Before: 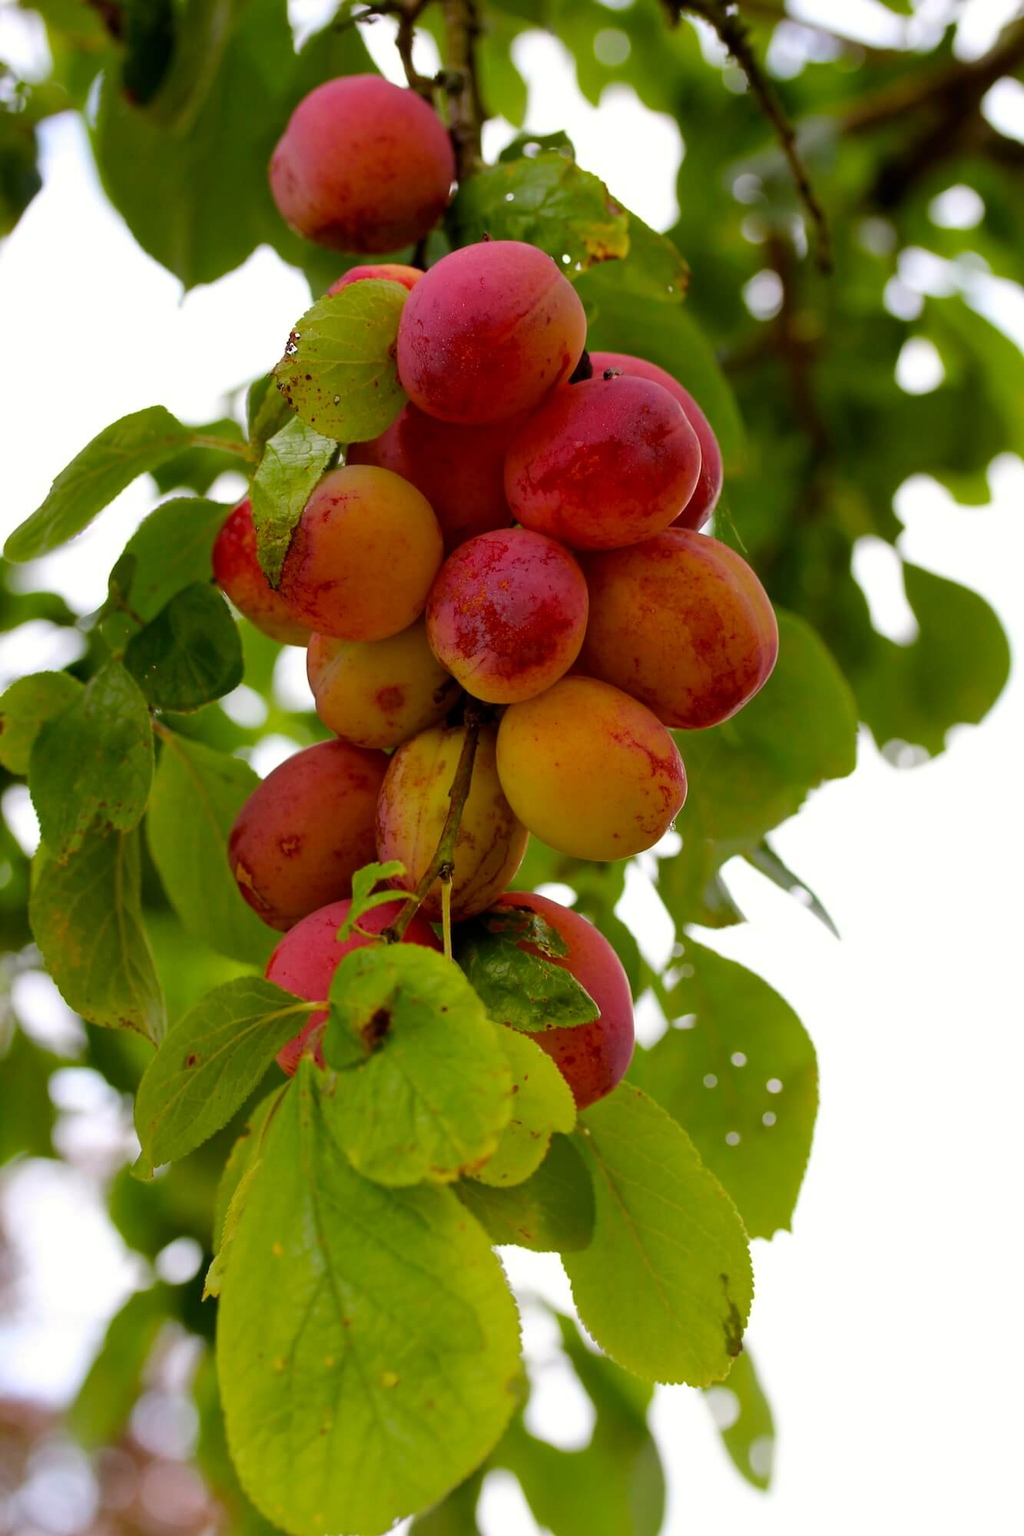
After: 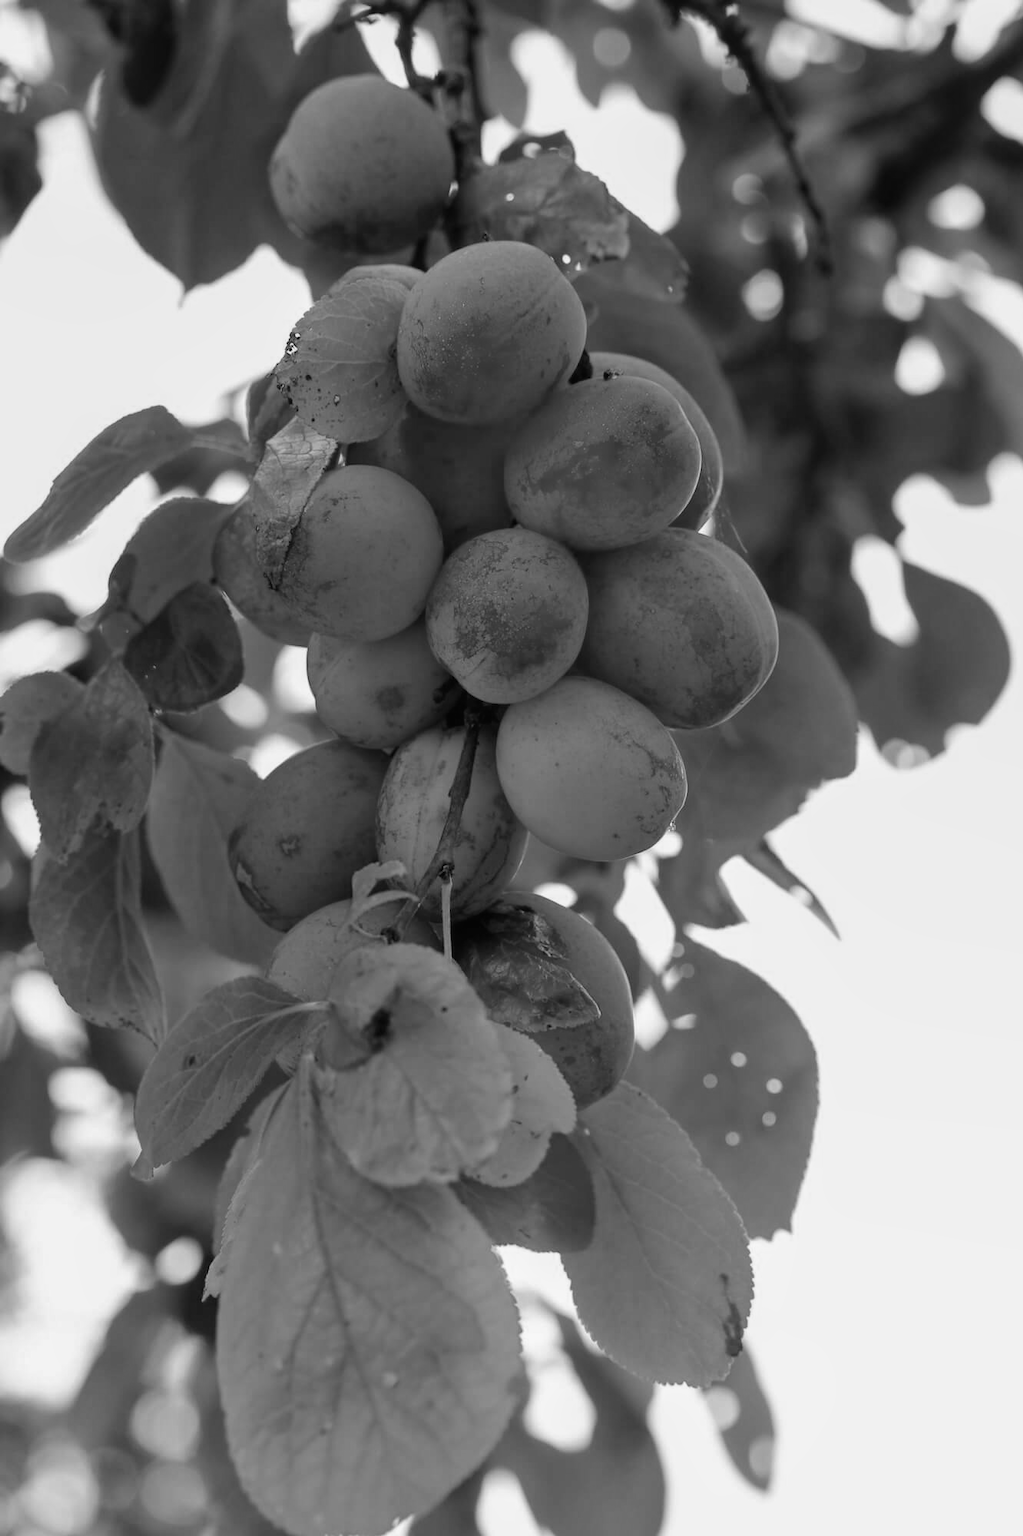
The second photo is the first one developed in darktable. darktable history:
color calibration: output gray [0.28, 0.41, 0.31, 0], gray › normalize channels true, illuminant same as pipeline (D50), adaptation XYZ, x 0.346, y 0.359, gamut compression 0
local contrast: detail 110%
